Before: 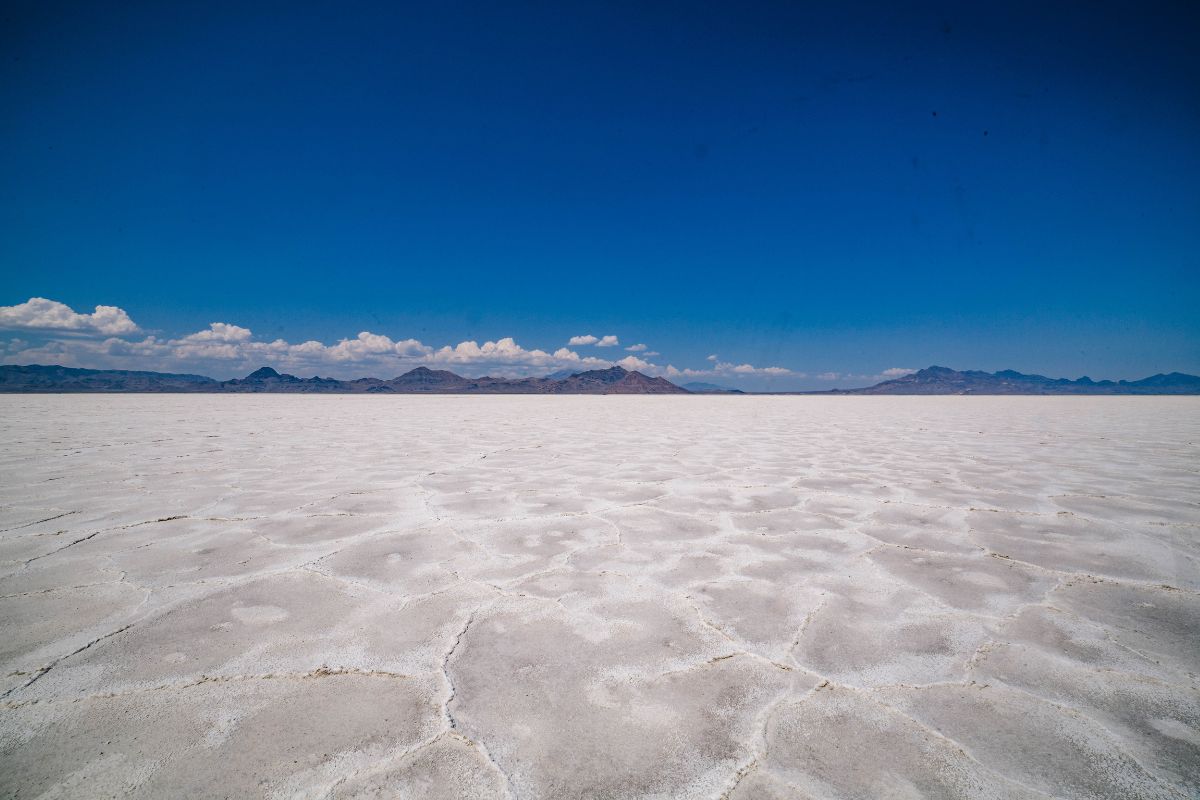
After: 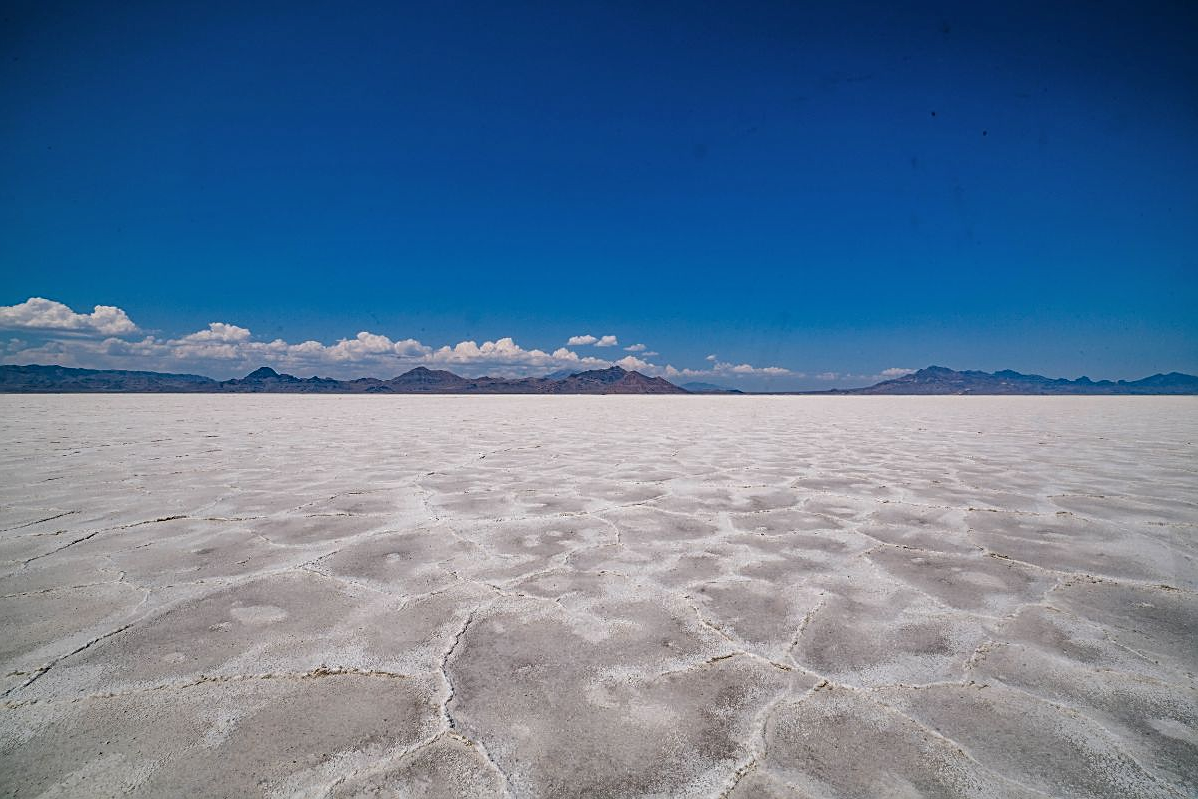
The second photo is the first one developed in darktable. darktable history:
shadows and highlights: shadows 30.68, highlights -62.6, soften with gaussian
sharpen: on, module defaults
crop and rotate: left 0.103%, bottom 0.001%
